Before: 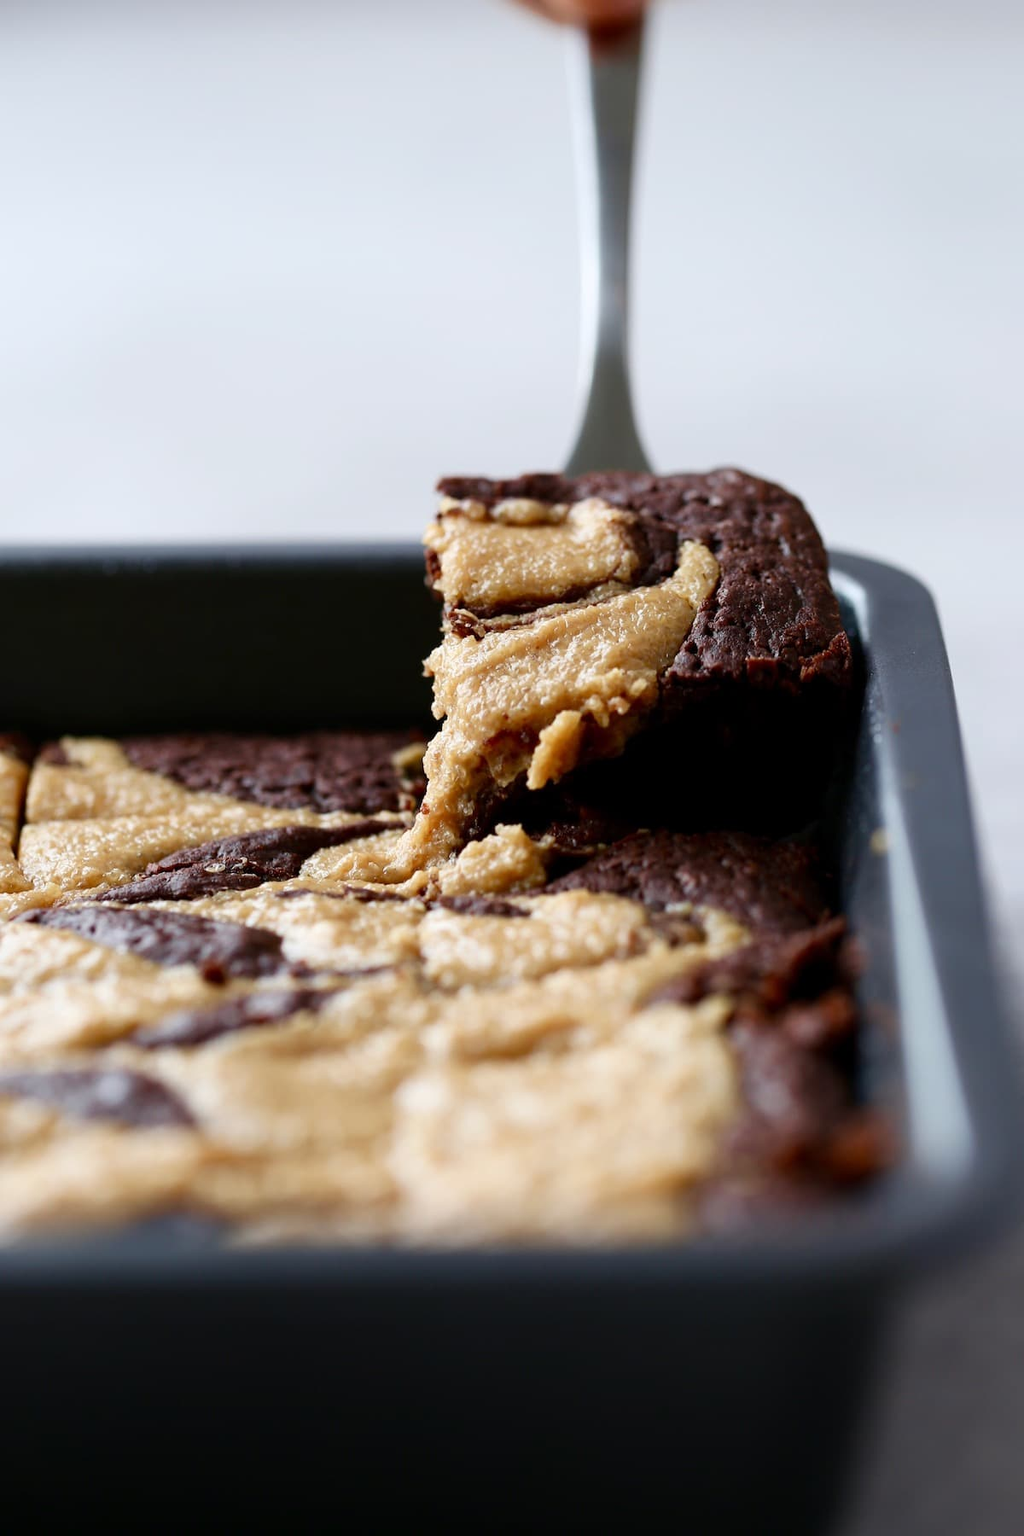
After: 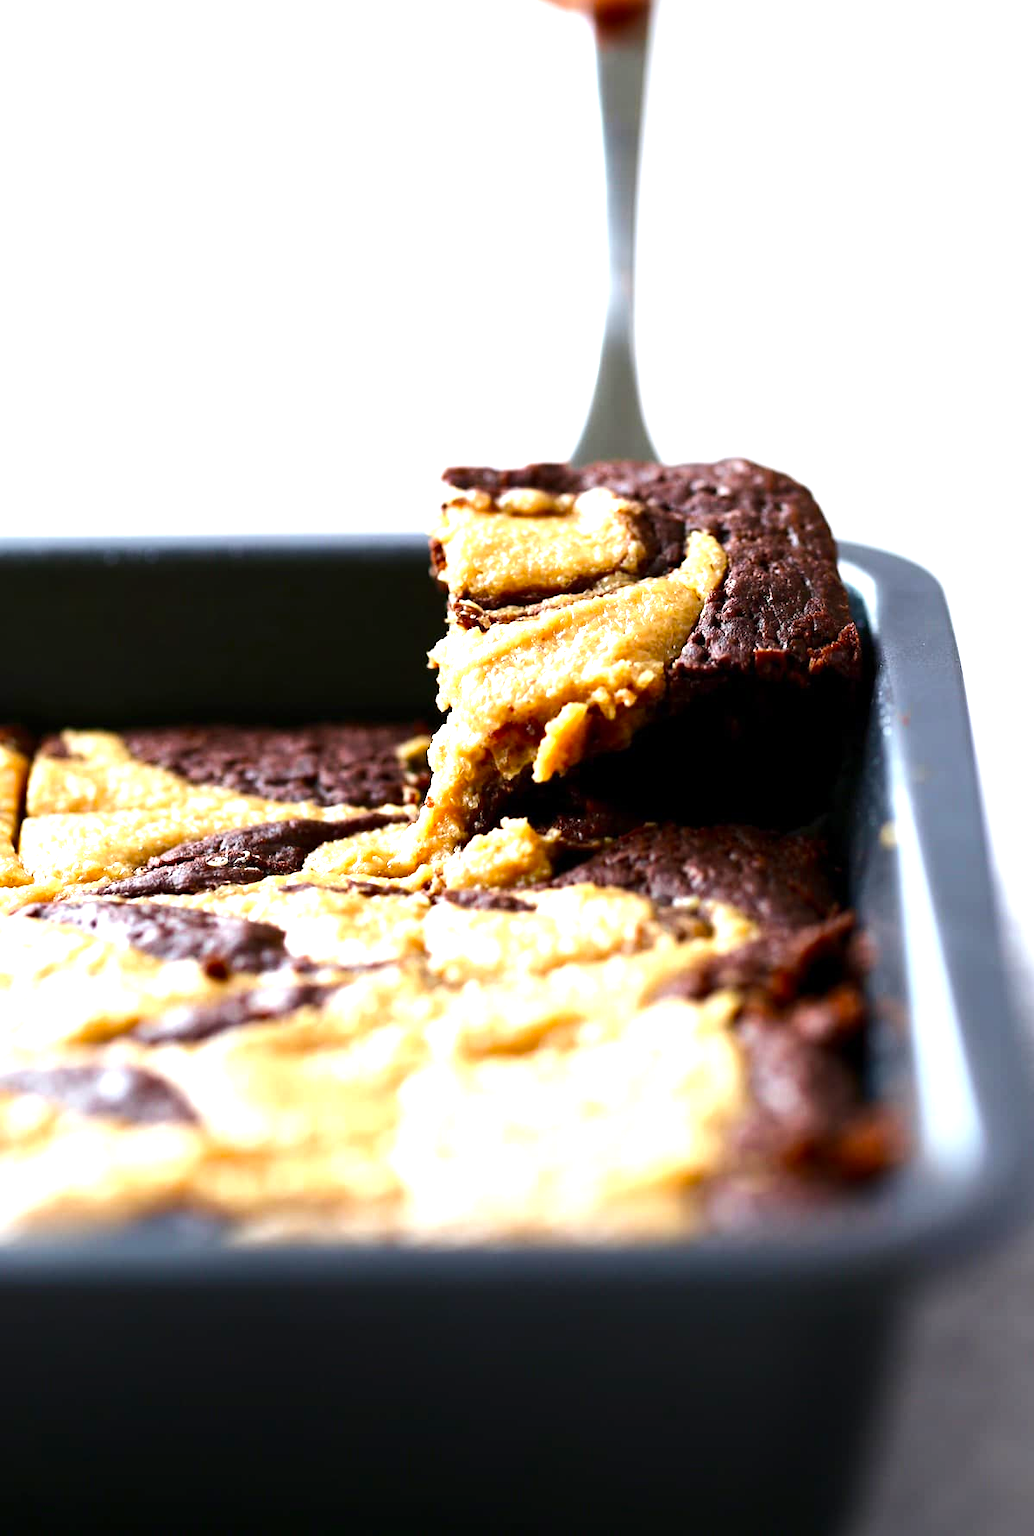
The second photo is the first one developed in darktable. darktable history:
color balance: output saturation 120%
exposure: exposure 0.95 EV, compensate highlight preservation false
crop: top 1.049%, right 0.001%
tone equalizer: -8 EV -0.417 EV, -7 EV -0.389 EV, -6 EV -0.333 EV, -5 EV -0.222 EV, -3 EV 0.222 EV, -2 EV 0.333 EV, -1 EV 0.389 EV, +0 EV 0.417 EV, edges refinement/feathering 500, mask exposure compensation -1.57 EV, preserve details no
